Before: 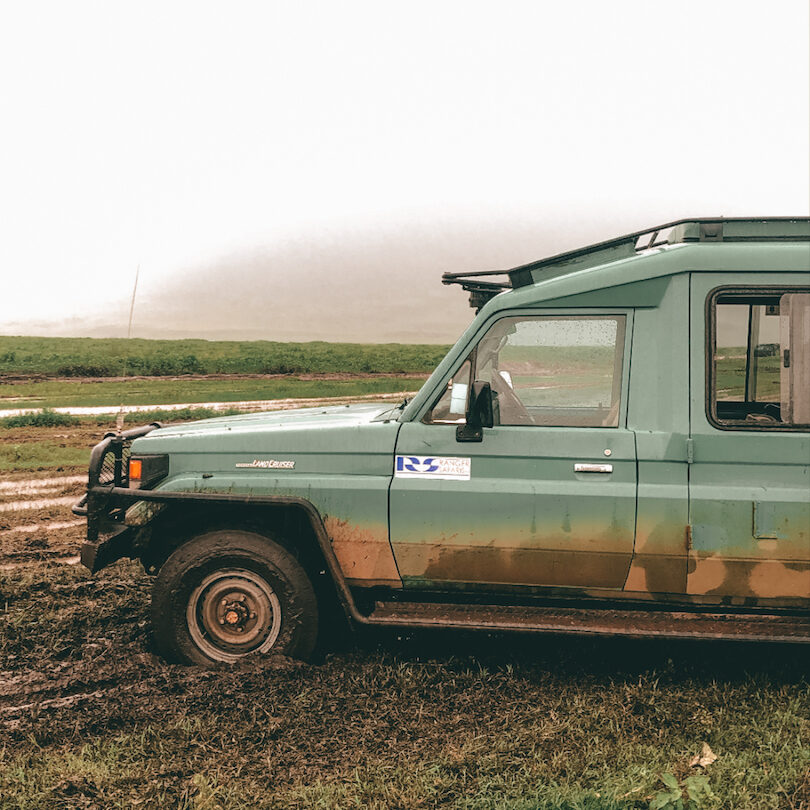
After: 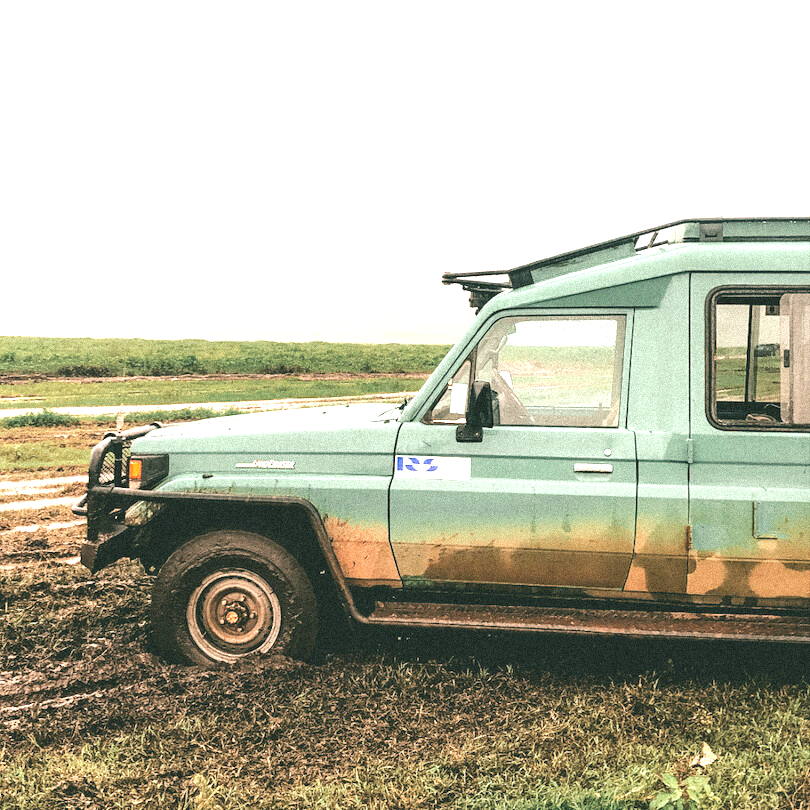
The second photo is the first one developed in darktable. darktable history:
tone equalizer: -8 EV -0.417 EV, -7 EV -0.389 EV, -6 EV -0.333 EV, -5 EV -0.222 EV, -3 EV 0.222 EV, -2 EV 0.333 EV, -1 EV 0.389 EV, +0 EV 0.417 EV, edges refinement/feathering 500, mask exposure compensation -1.57 EV, preserve details no
exposure: exposure 1 EV, compensate highlight preservation false
color balance: lift [1.004, 1.002, 1.002, 0.998], gamma [1, 1.007, 1.002, 0.993], gain [1, 0.977, 1.013, 1.023], contrast -3.64%
grain: strength 35%, mid-tones bias 0%
